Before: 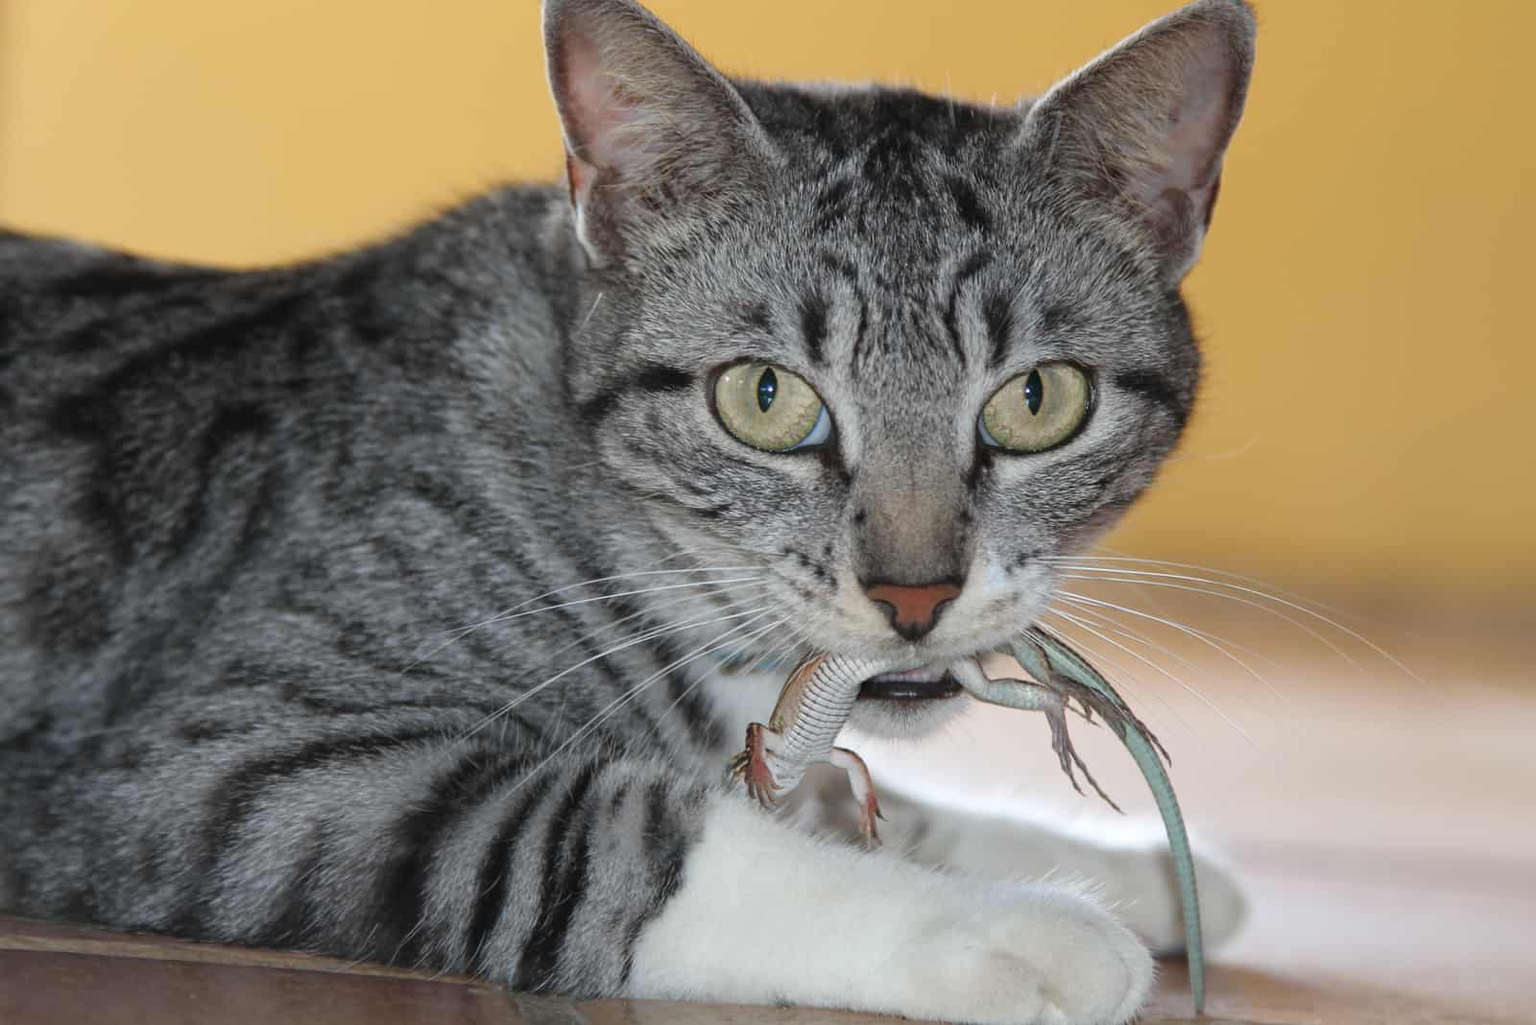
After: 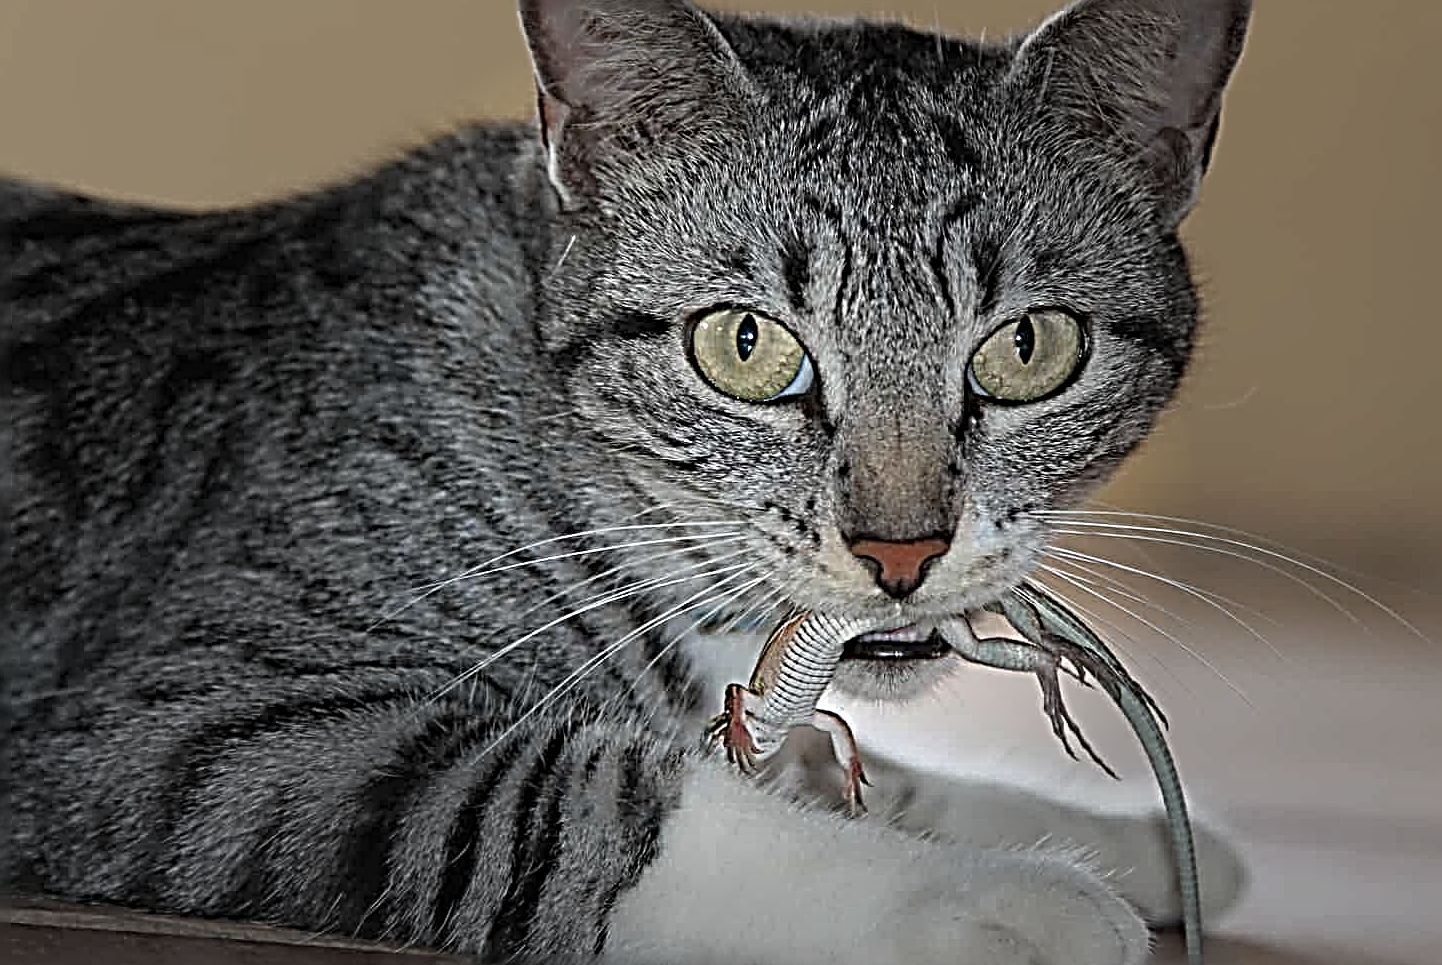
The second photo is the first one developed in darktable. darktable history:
sharpen: radius 4.052, amount 1.999
crop: left 3.305%, top 6.462%, right 6.525%, bottom 3.178%
haze removal: compatibility mode true, adaptive false
vignetting: fall-off start 31.19%, fall-off radius 34.75%
